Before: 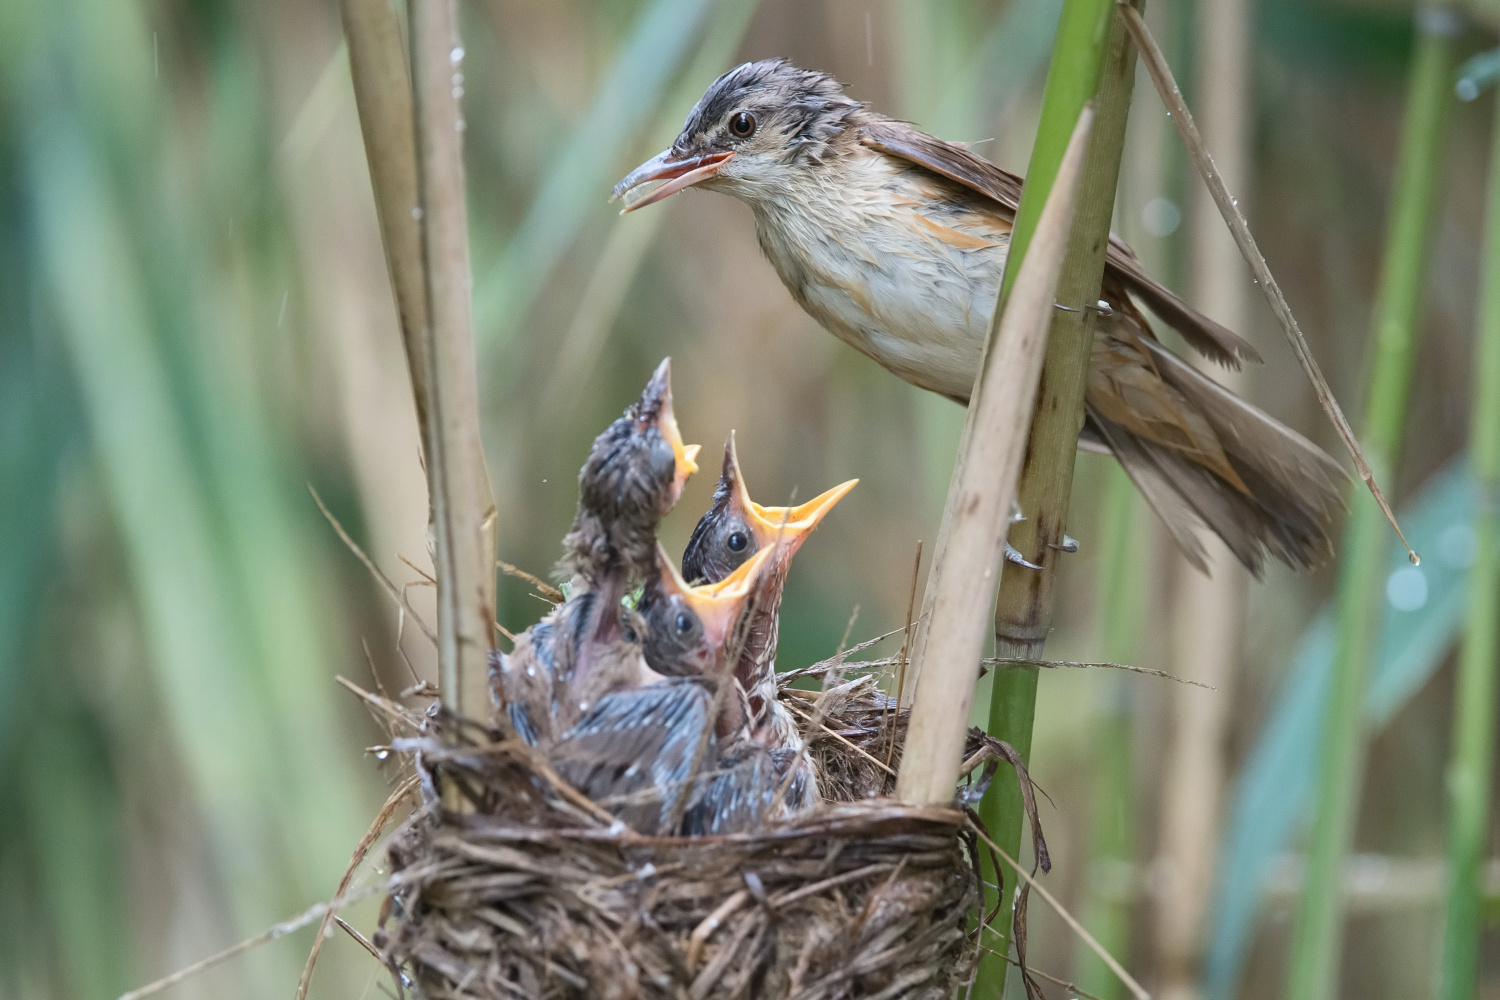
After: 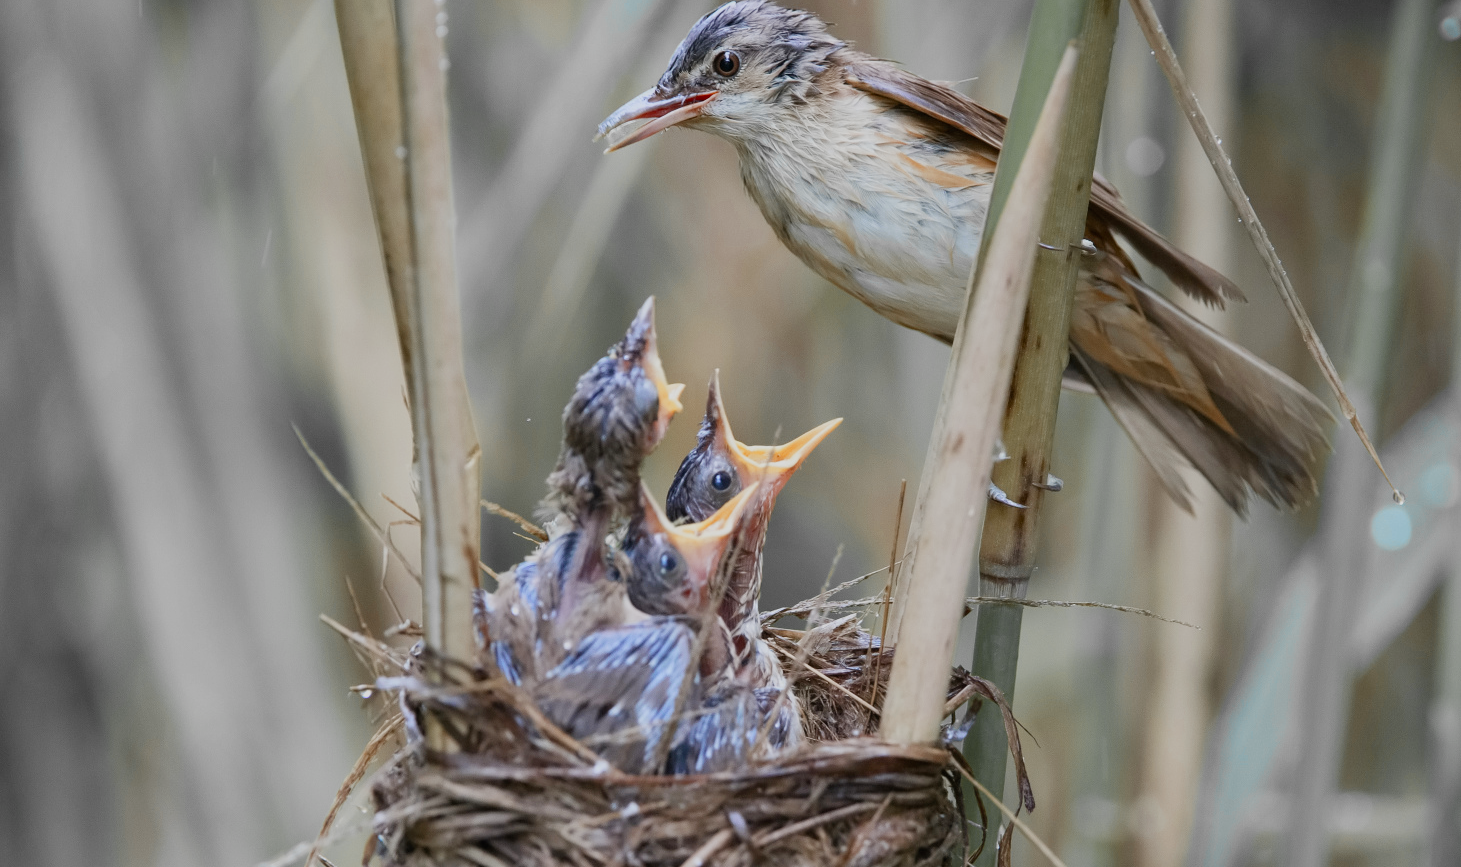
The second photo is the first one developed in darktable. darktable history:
crop: left 1.12%, top 6.178%, right 1.479%, bottom 7.103%
color zones: curves: ch0 [(0, 0.363) (0.128, 0.373) (0.25, 0.5) (0.402, 0.407) (0.521, 0.525) (0.63, 0.559) (0.729, 0.662) (0.867, 0.471)]; ch1 [(0, 0.515) (0.136, 0.618) (0.25, 0.5) (0.378, 0) (0.516, 0) (0.622, 0.593) (0.737, 0.819) (0.87, 0.593)]; ch2 [(0, 0.529) (0.128, 0.471) (0.282, 0.451) (0.386, 0.662) (0.516, 0.525) (0.633, 0.554) (0.75, 0.62) (0.875, 0.441)]
filmic rgb: black relative exposure -16 EV, white relative exposure 4.92 EV, hardness 6.21, add noise in highlights 0.001, preserve chrominance no, color science v3 (2019), use custom middle-gray values true, contrast in highlights soft
